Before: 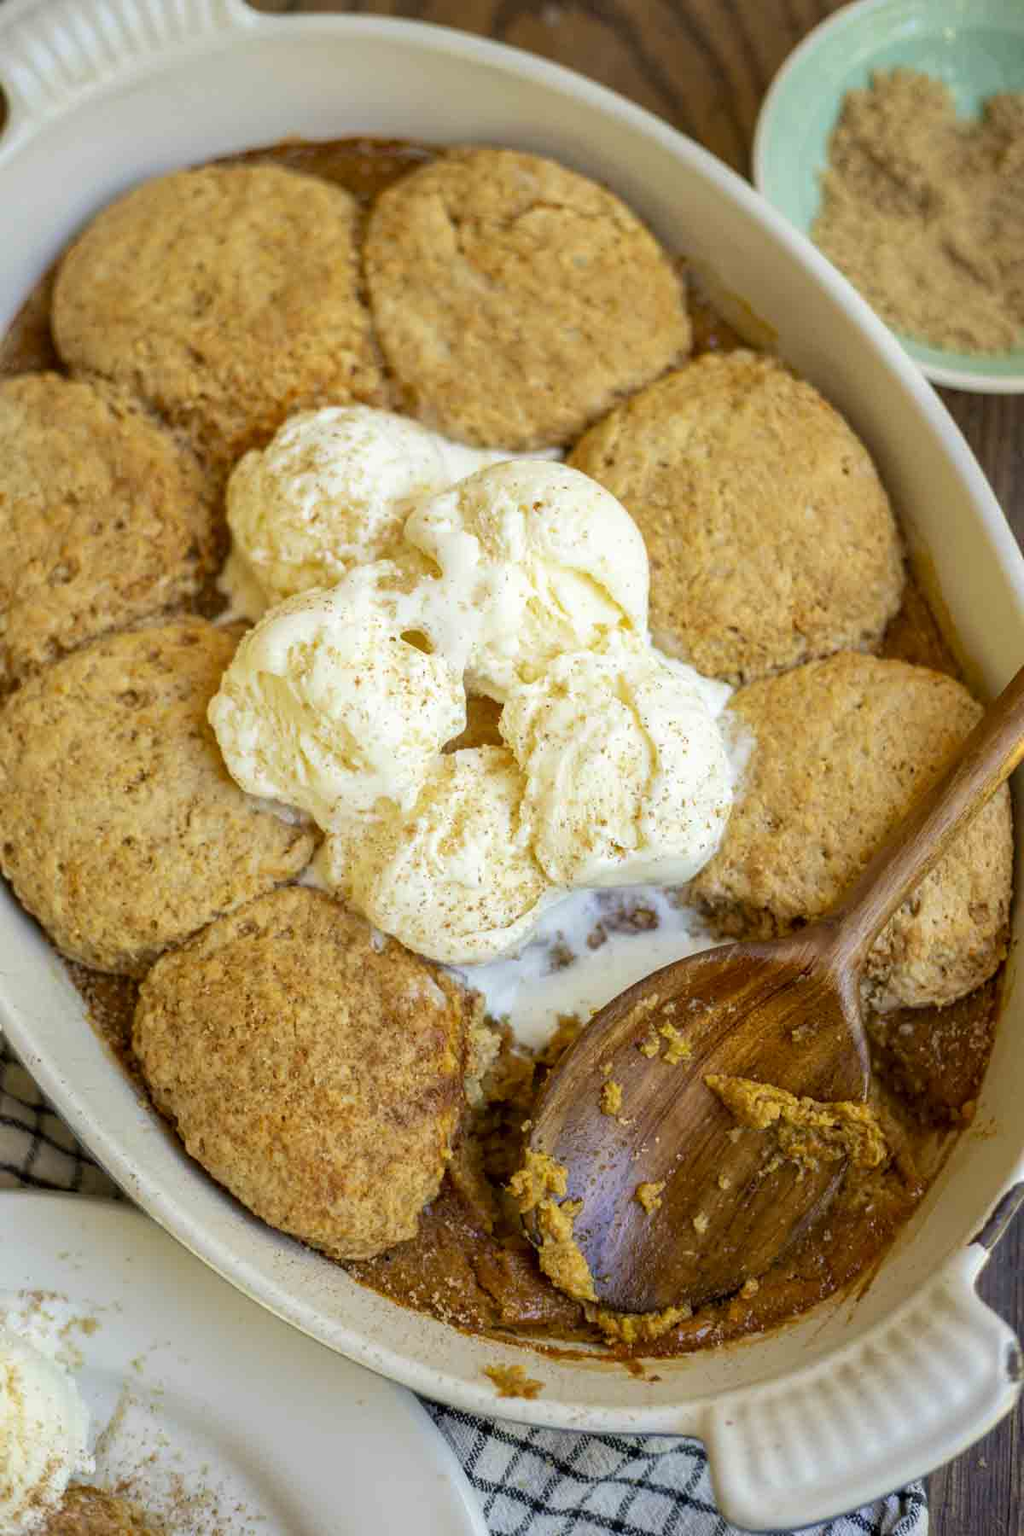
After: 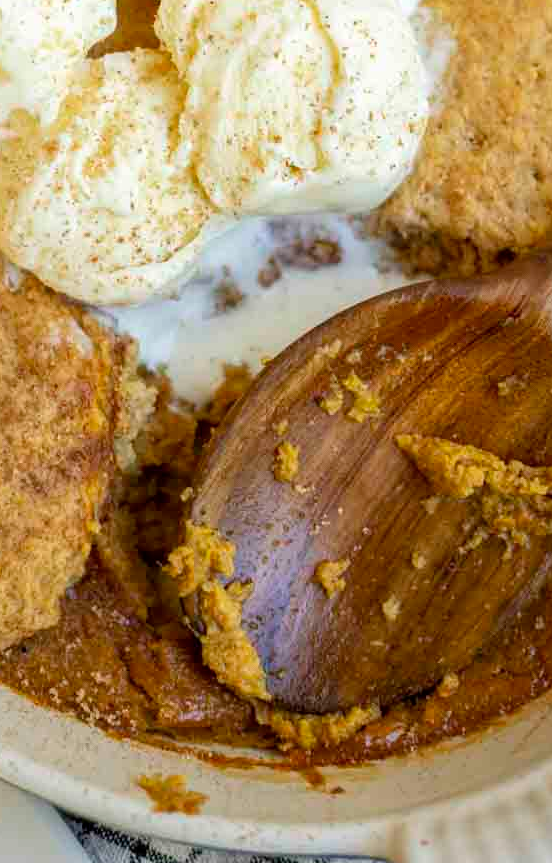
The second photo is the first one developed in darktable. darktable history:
crop: left 35.865%, top 45.867%, right 18.126%, bottom 6.177%
